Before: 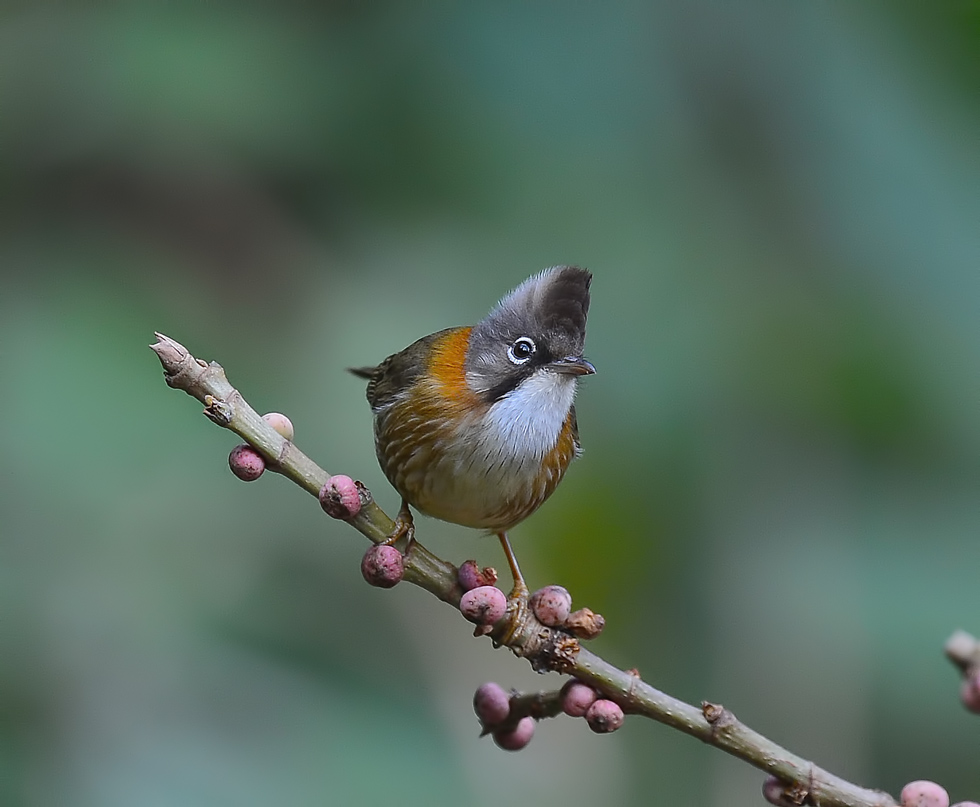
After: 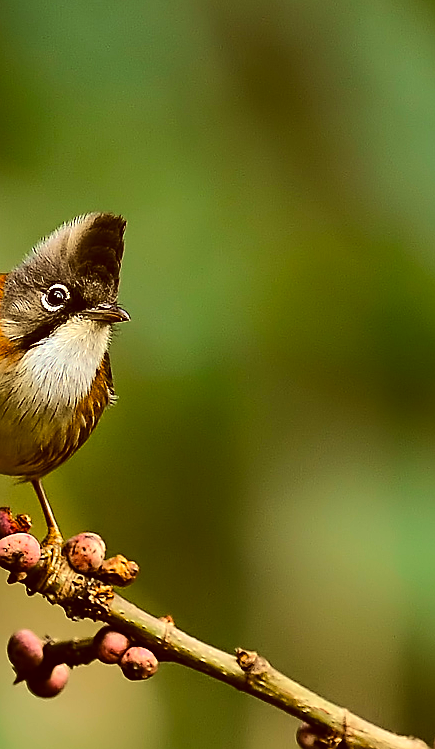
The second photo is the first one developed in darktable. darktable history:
tone equalizer: -8 EV -0.75 EV, -7 EV -0.7 EV, -6 EV -0.6 EV, -5 EV -0.4 EV, -3 EV 0.4 EV, -2 EV 0.6 EV, -1 EV 0.7 EV, +0 EV 0.75 EV, edges refinement/feathering 500, mask exposure compensation -1.57 EV, preserve details no
sharpen: on, module defaults
tone curve: curves: ch0 [(0.029, 0) (0.134, 0.063) (0.249, 0.198) (0.378, 0.365) (0.499, 0.529) (1, 1)], color space Lab, linked channels, preserve colors none
color balance rgb: linear chroma grading › global chroma 15%, perceptual saturation grading › global saturation 30%
color correction: highlights a* -5.3, highlights b* 9.8, shadows a* 9.8, shadows b* 24.26
crop: left 47.628%, top 6.643%, right 7.874%
white balance: red 1.138, green 0.996, blue 0.812
